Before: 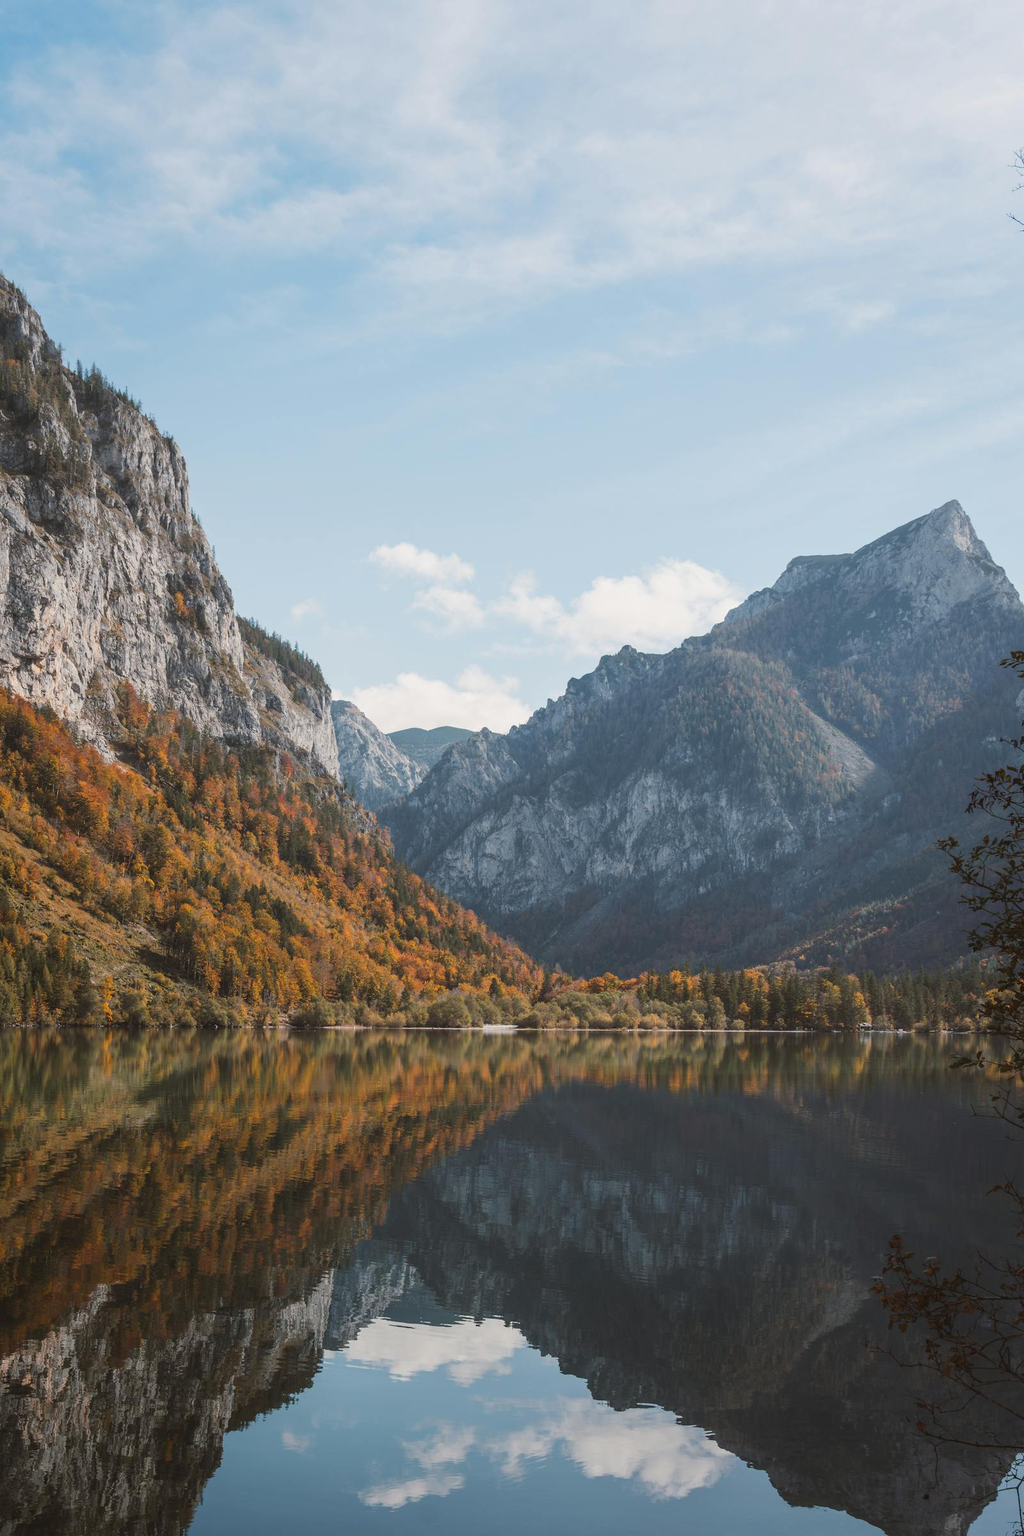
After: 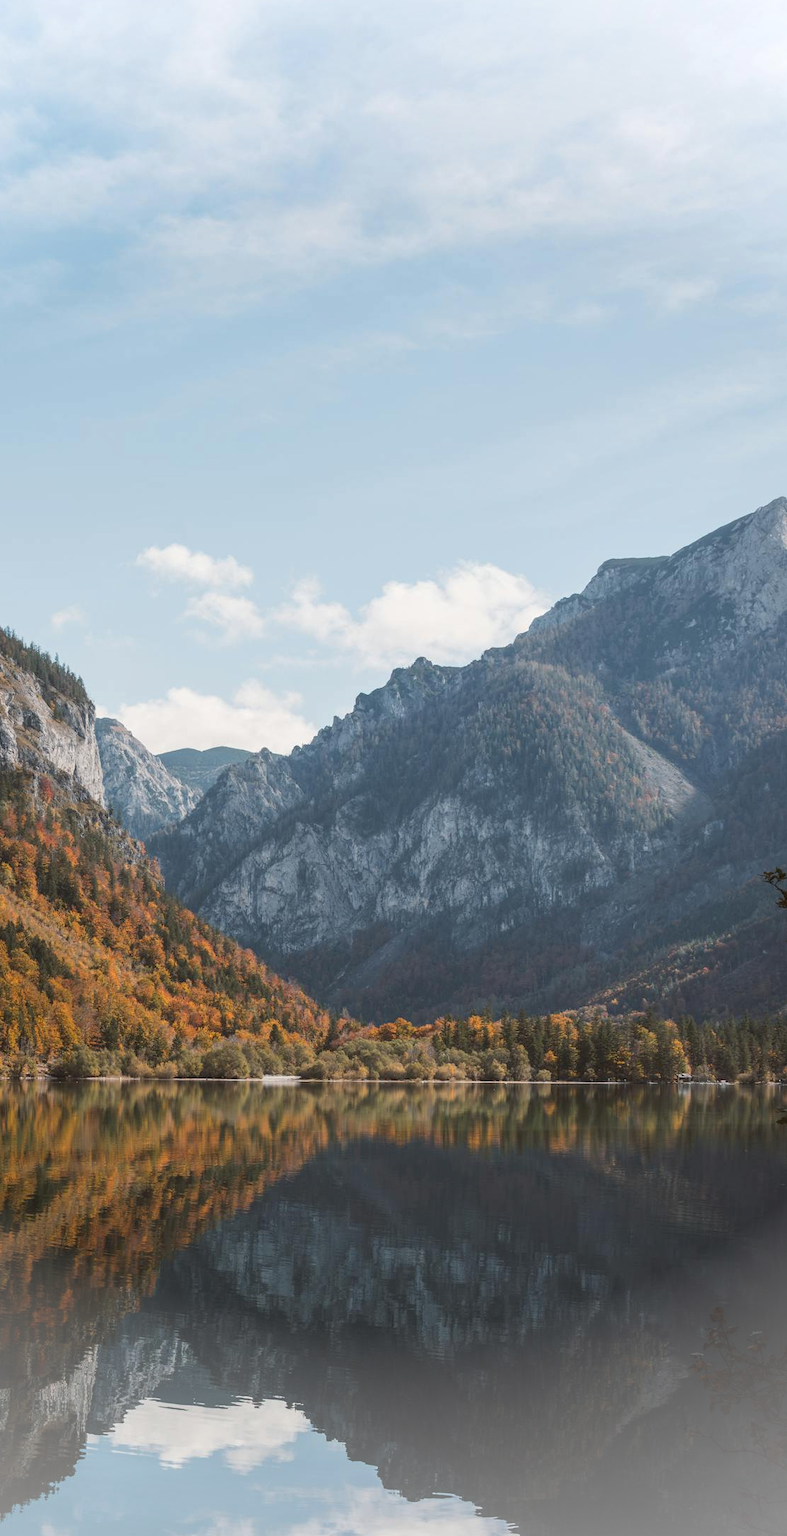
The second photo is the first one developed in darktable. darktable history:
crop and rotate: left 23.945%, top 3.241%, right 6.278%, bottom 6.05%
local contrast: highlights 102%, shadows 97%, detail 119%, midtone range 0.2
vignetting: brightness 0.307, saturation -0.003, width/height ratio 1.092
